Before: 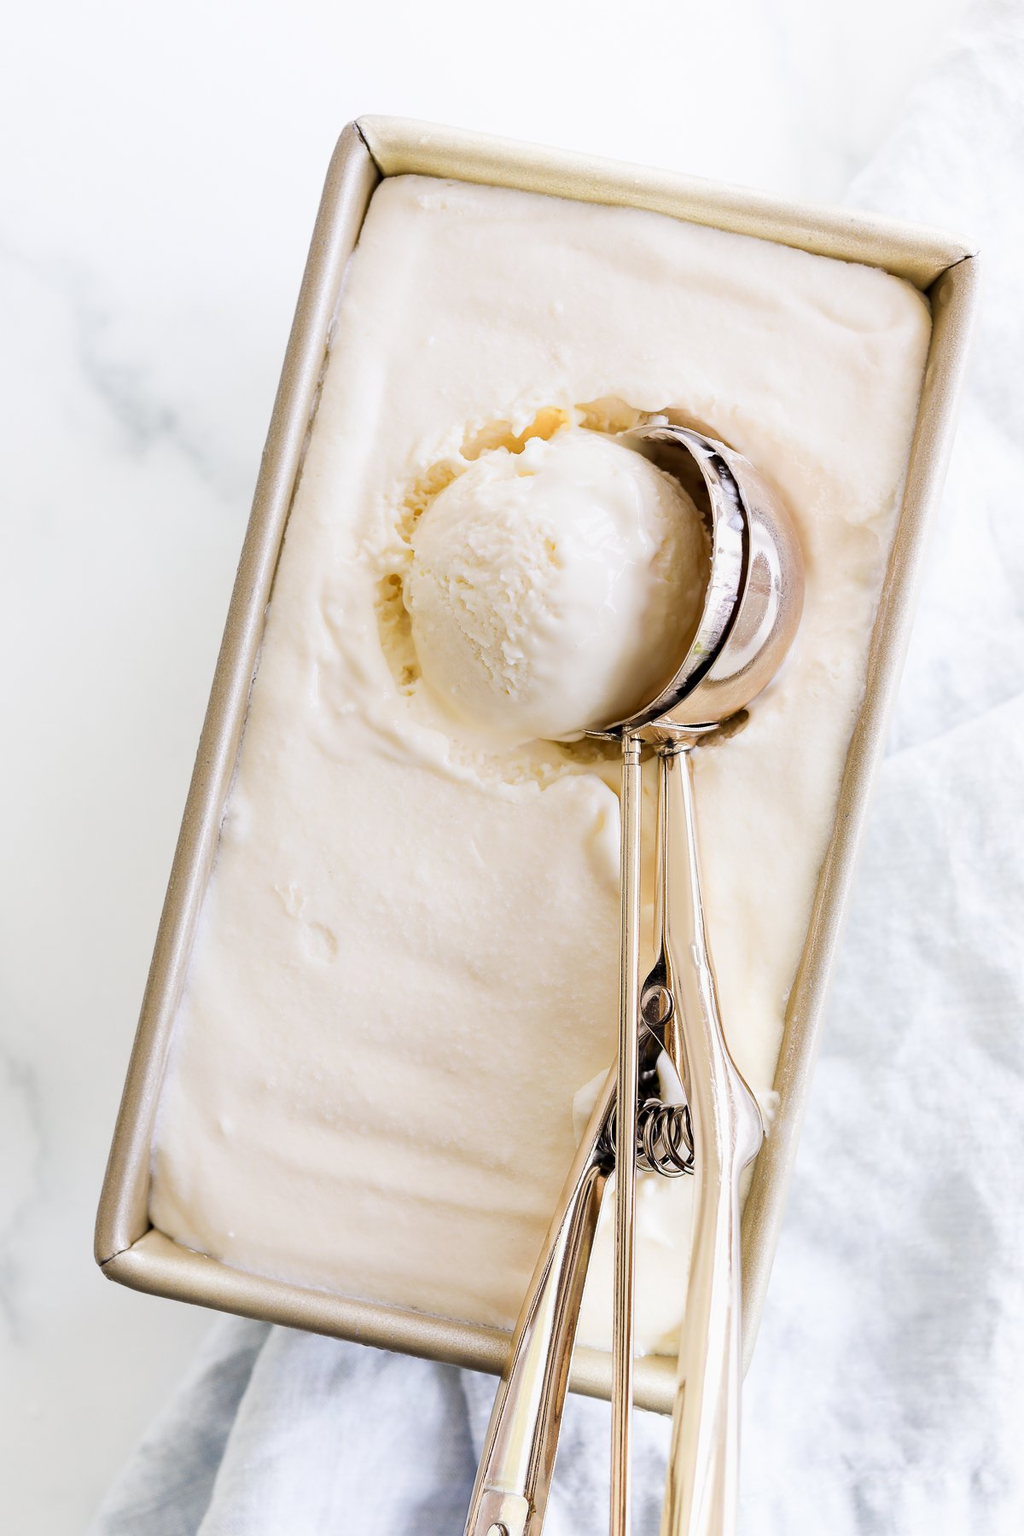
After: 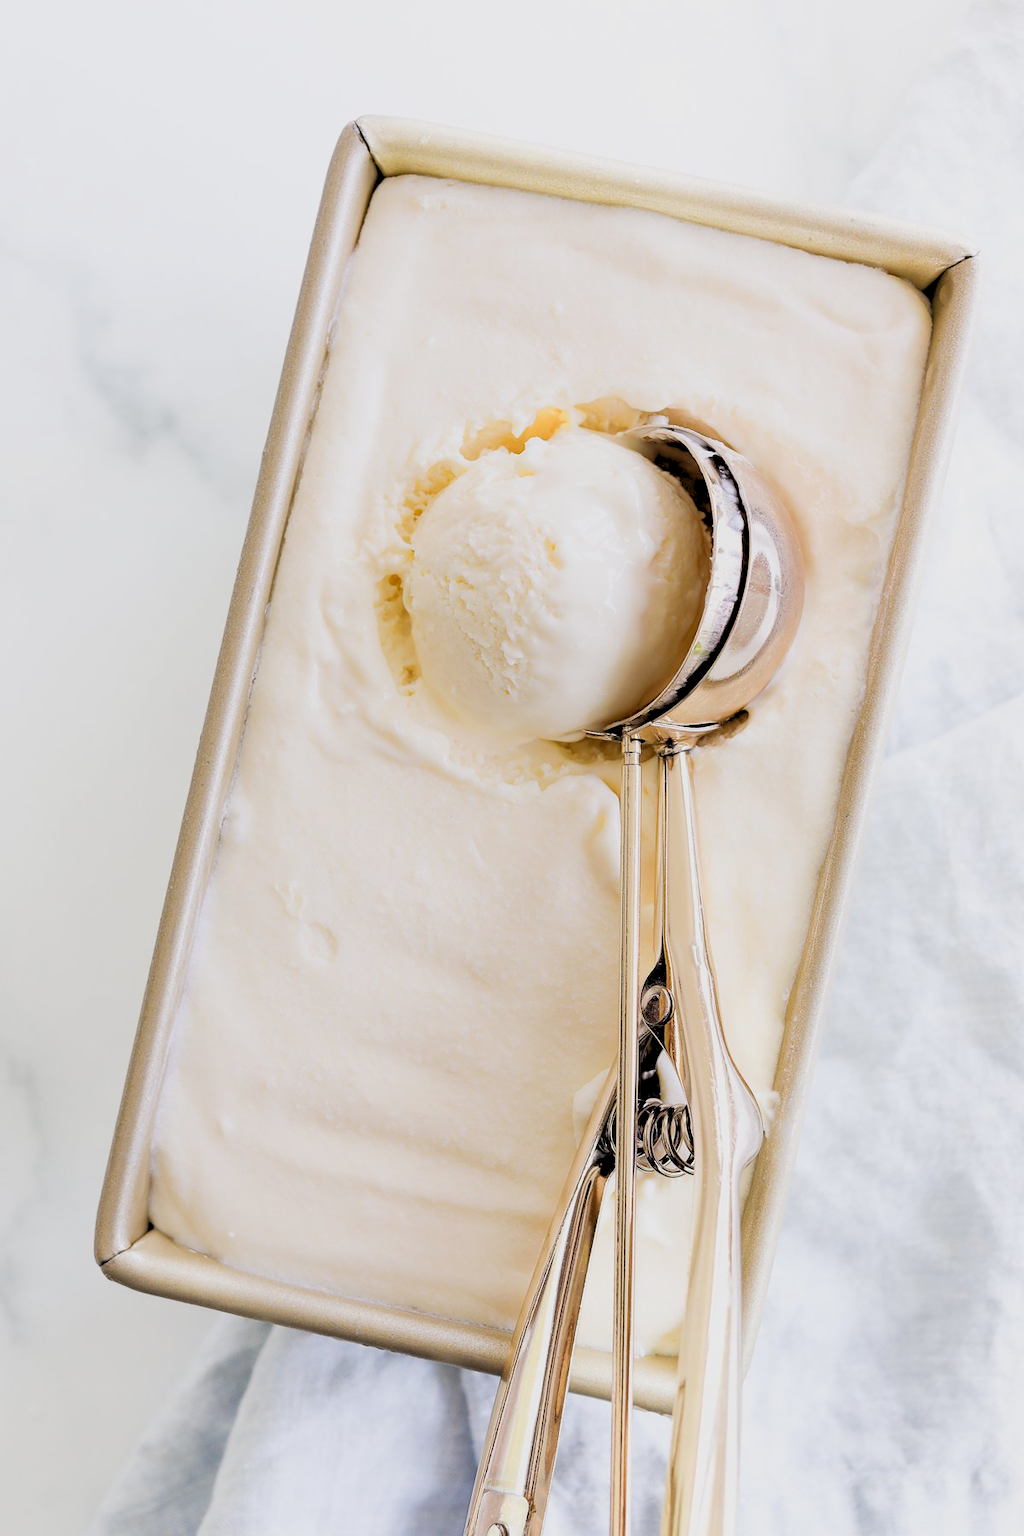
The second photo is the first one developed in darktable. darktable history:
rgb levels: preserve colors sum RGB, levels [[0.038, 0.433, 0.934], [0, 0.5, 1], [0, 0.5, 1]]
